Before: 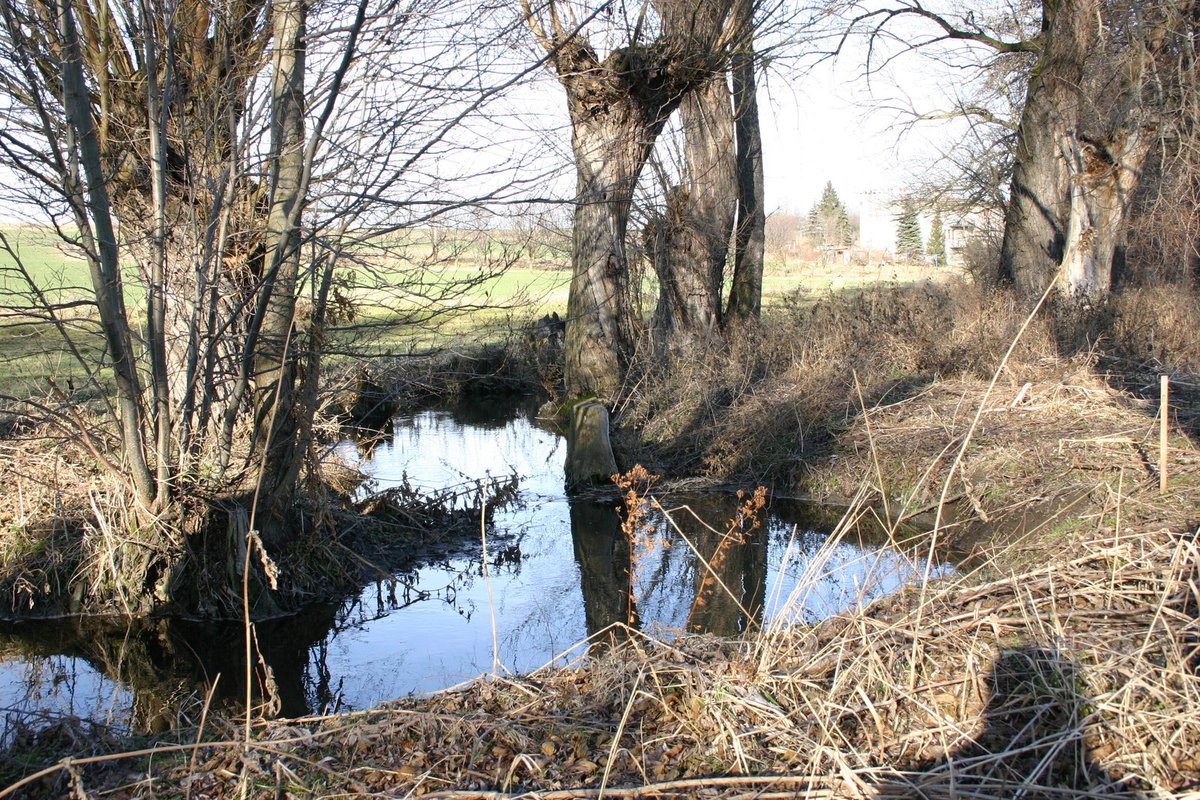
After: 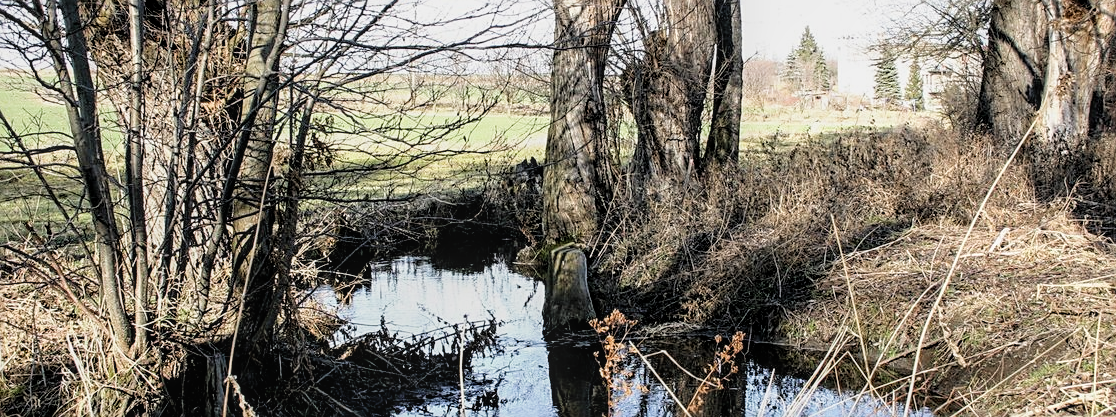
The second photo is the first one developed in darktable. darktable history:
sharpen: on, module defaults
filmic rgb: black relative exposure -5.03 EV, white relative exposure 3.19 EV, threshold 3.06 EV, hardness 3.44, contrast 1.185, highlights saturation mix -31.02%, enable highlight reconstruction true
crop: left 1.85%, top 19.42%, right 5.111%, bottom 28.377%
local contrast: on, module defaults
